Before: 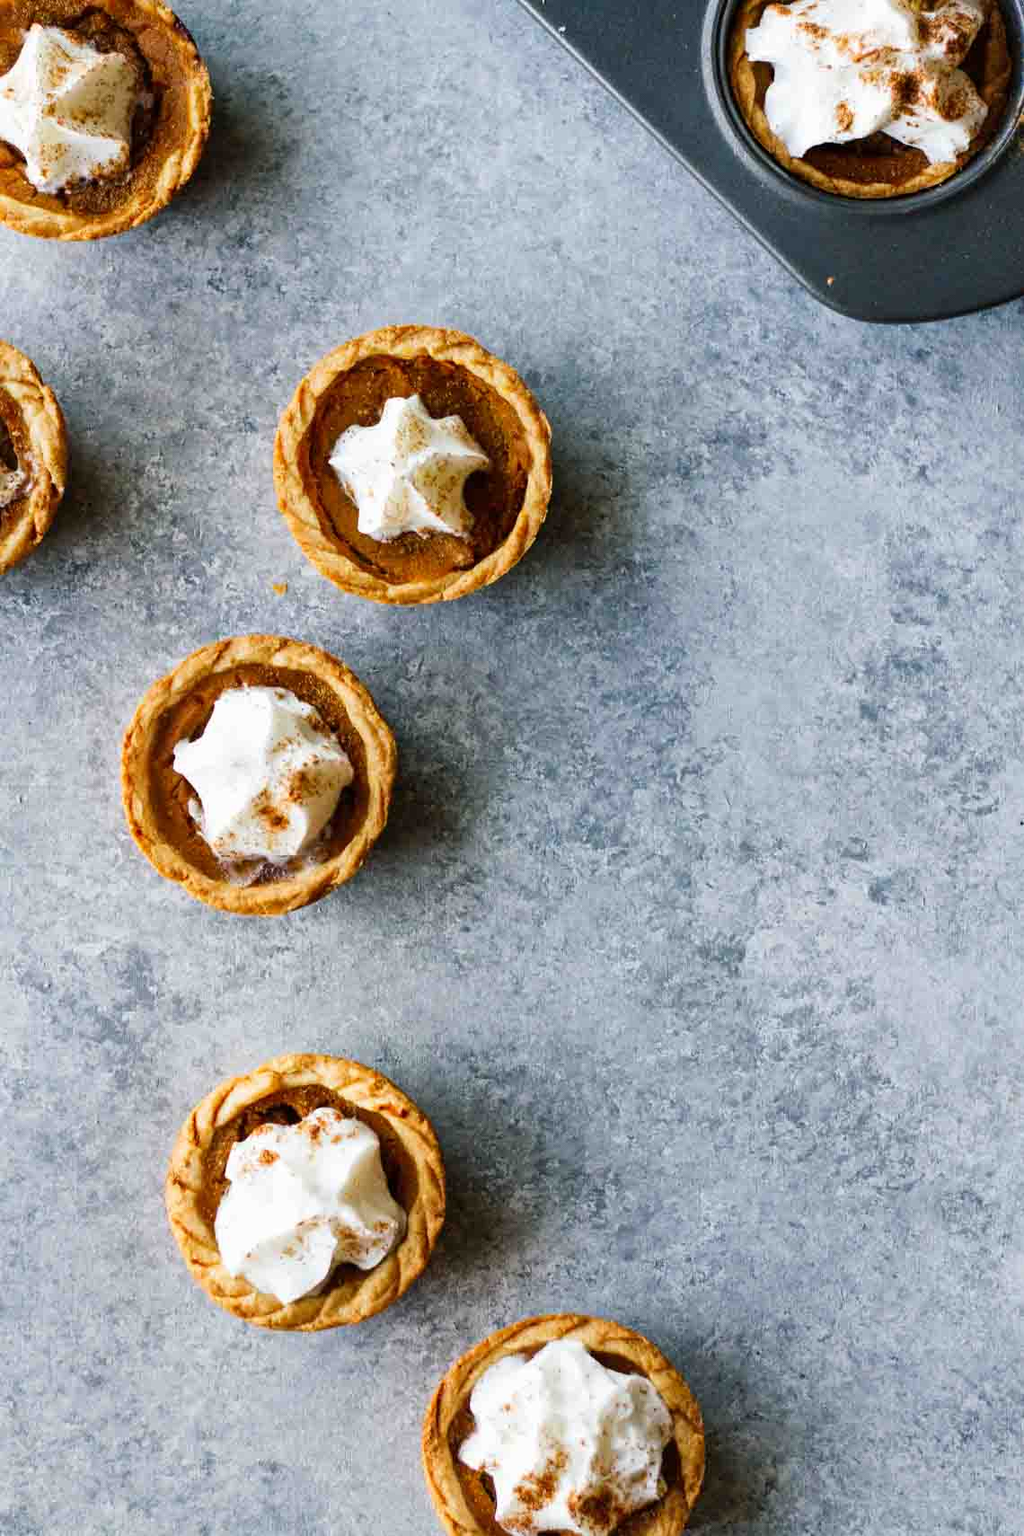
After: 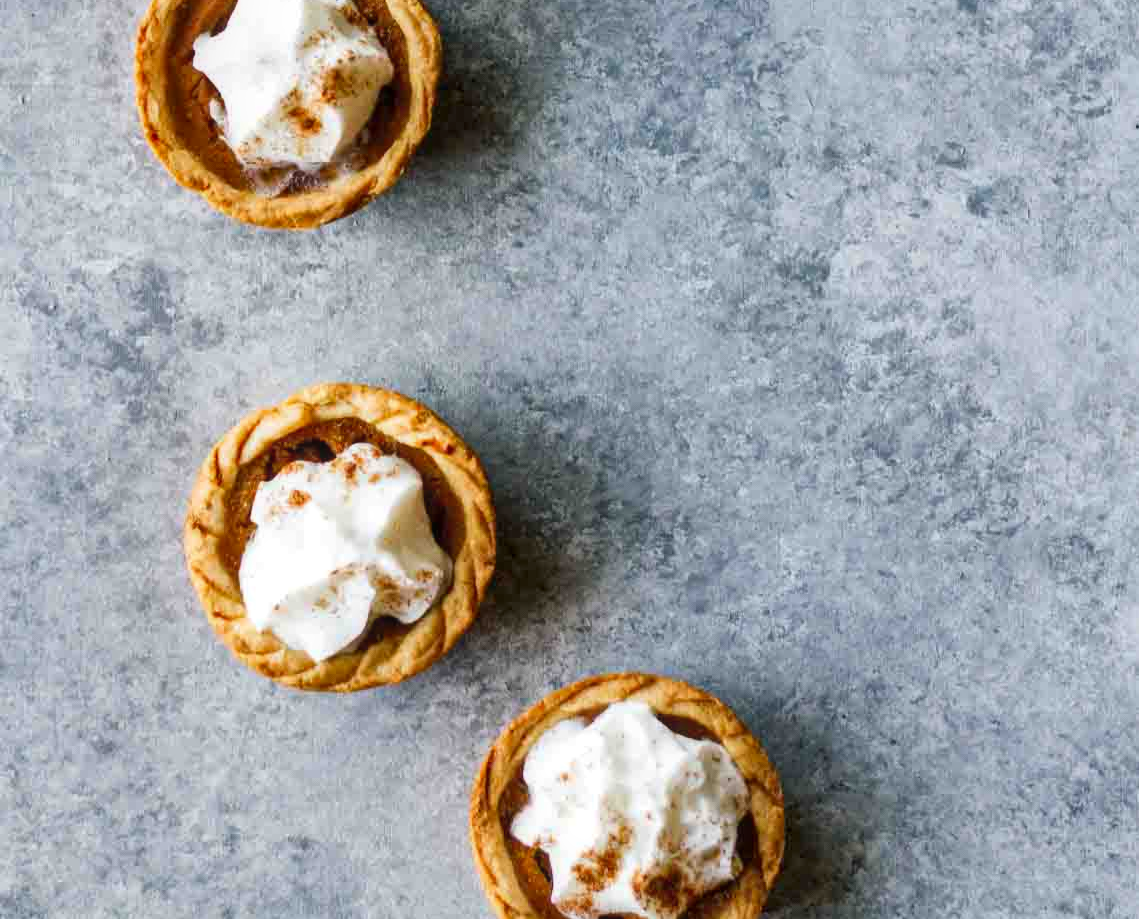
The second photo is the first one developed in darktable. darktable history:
shadows and highlights: shadows 37.27, highlights -28.18, soften with gaussian
local contrast: on, module defaults
crop and rotate: top 46.237%
contrast equalizer: octaves 7, y [[0.502, 0.505, 0.512, 0.529, 0.564, 0.588], [0.5 ×6], [0.502, 0.505, 0.512, 0.529, 0.564, 0.588], [0, 0.001, 0.001, 0.004, 0.008, 0.011], [0, 0.001, 0.001, 0.004, 0.008, 0.011]], mix -1
